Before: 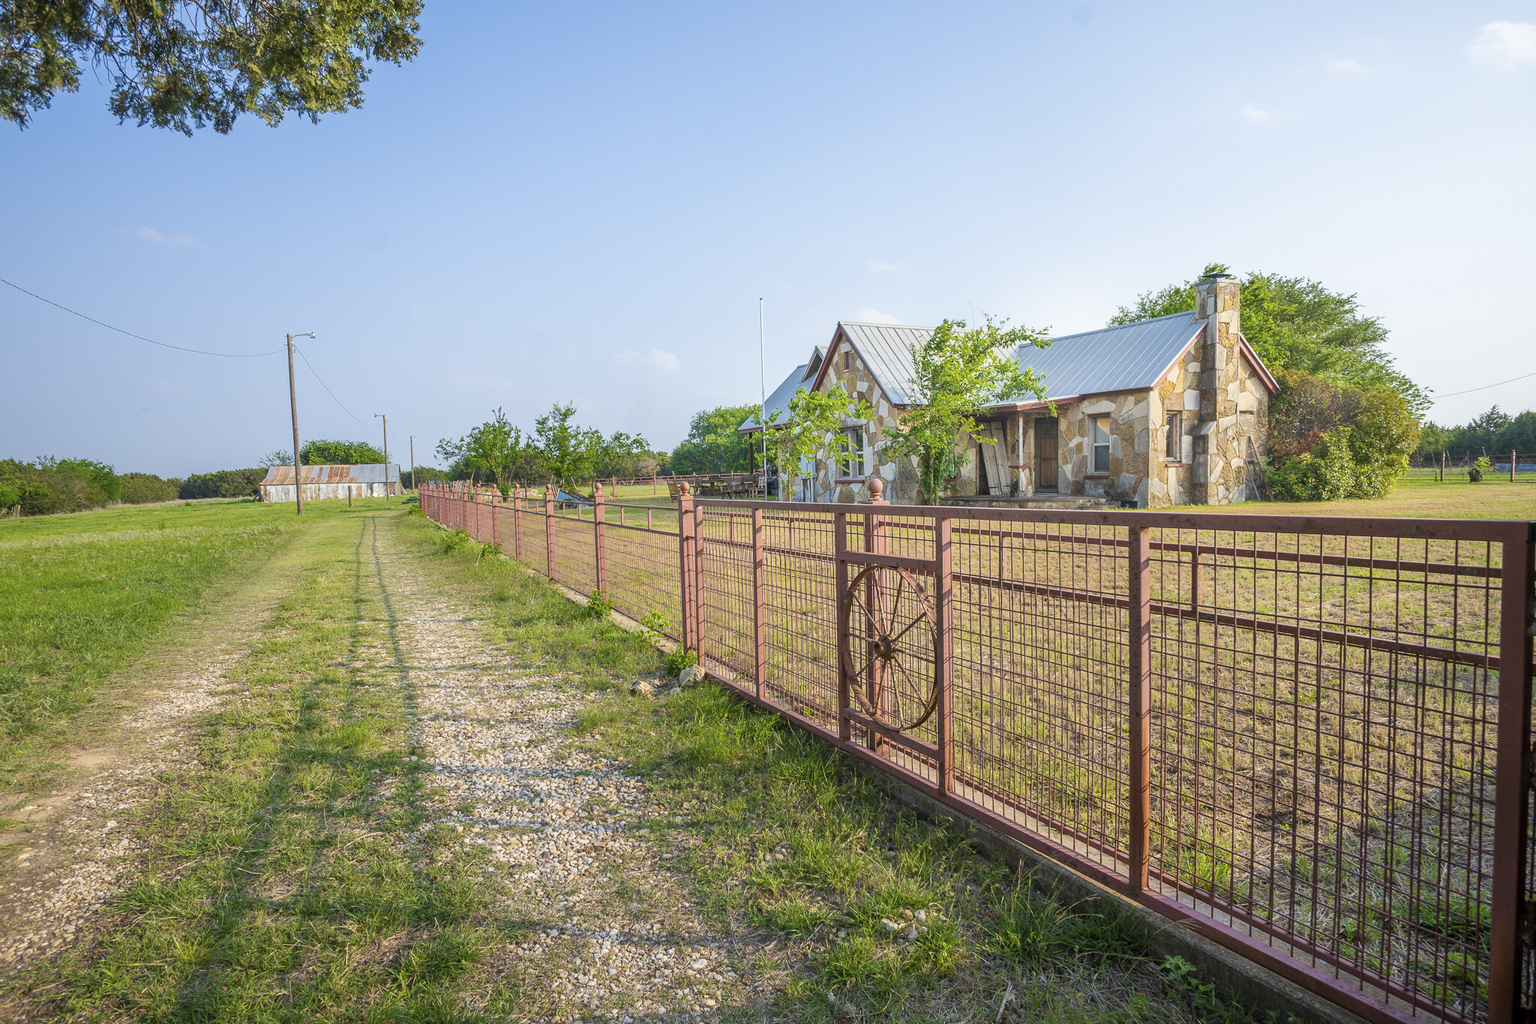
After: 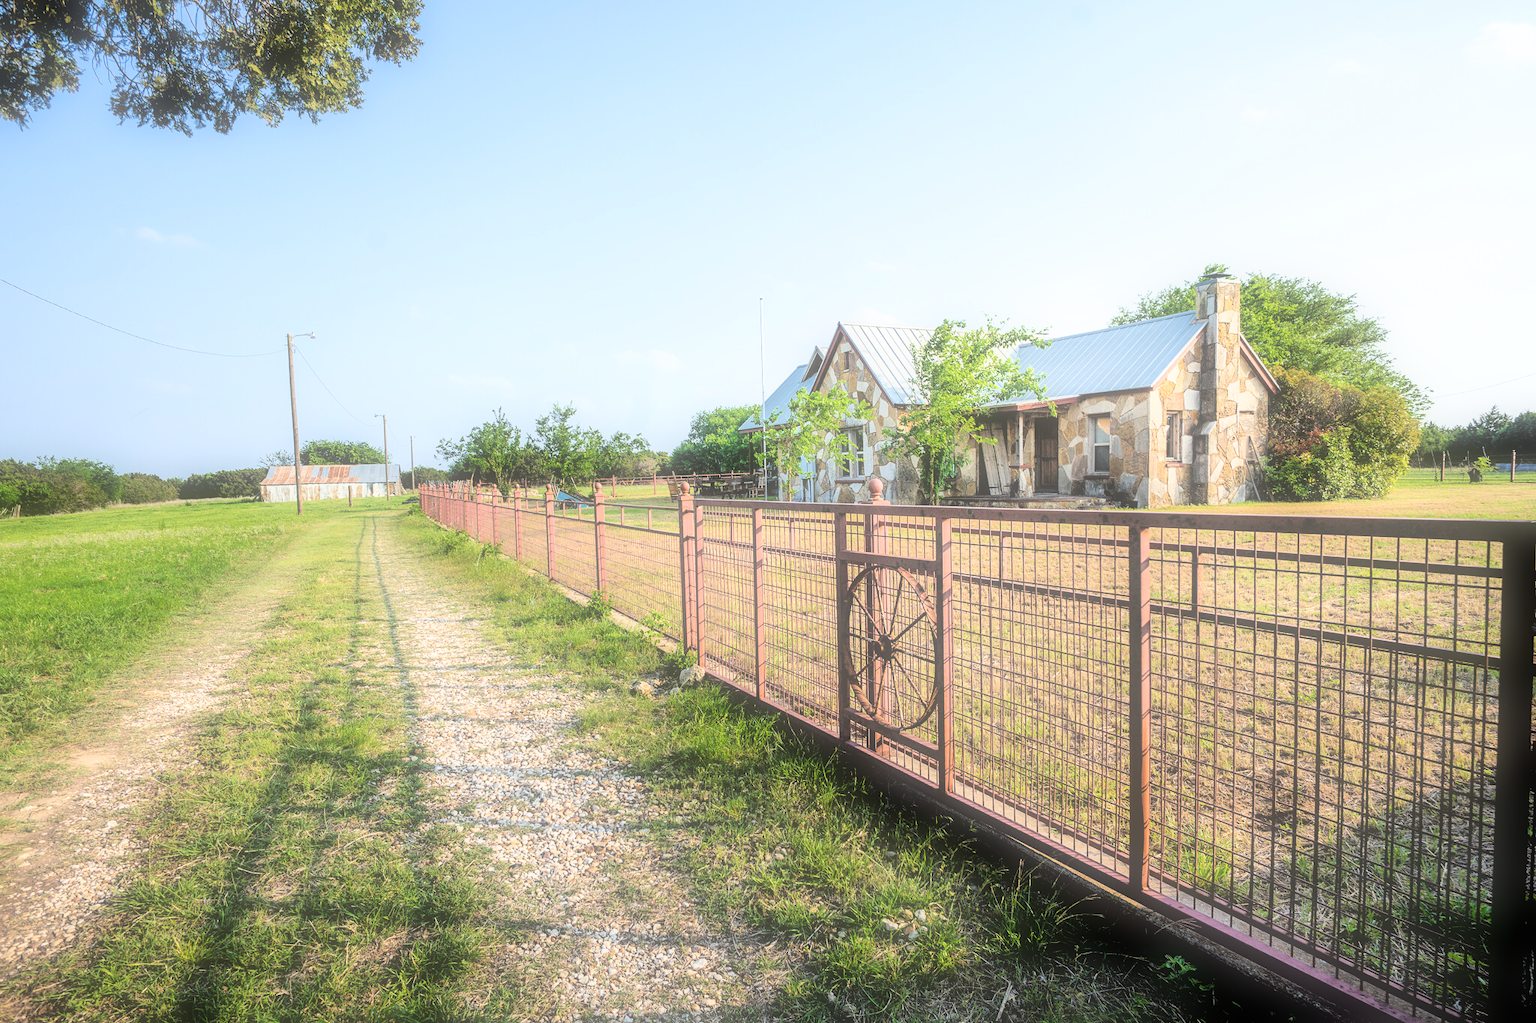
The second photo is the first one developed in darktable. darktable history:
soften: size 60.24%, saturation 65.46%, brightness 0.506 EV, mix 25.7%
filmic rgb: middle gray luminance 13.55%, black relative exposure -1.97 EV, white relative exposure 3.1 EV, threshold 6 EV, target black luminance 0%, hardness 1.79, latitude 59.23%, contrast 1.728, highlights saturation mix 5%, shadows ↔ highlights balance -37.52%, add noise in highlights 0, color science v3 (2019), use custom middle-gray values true, iterations of high-quality reconstruction 0, contrast in highlights soft, enable highlight reconstruction true
